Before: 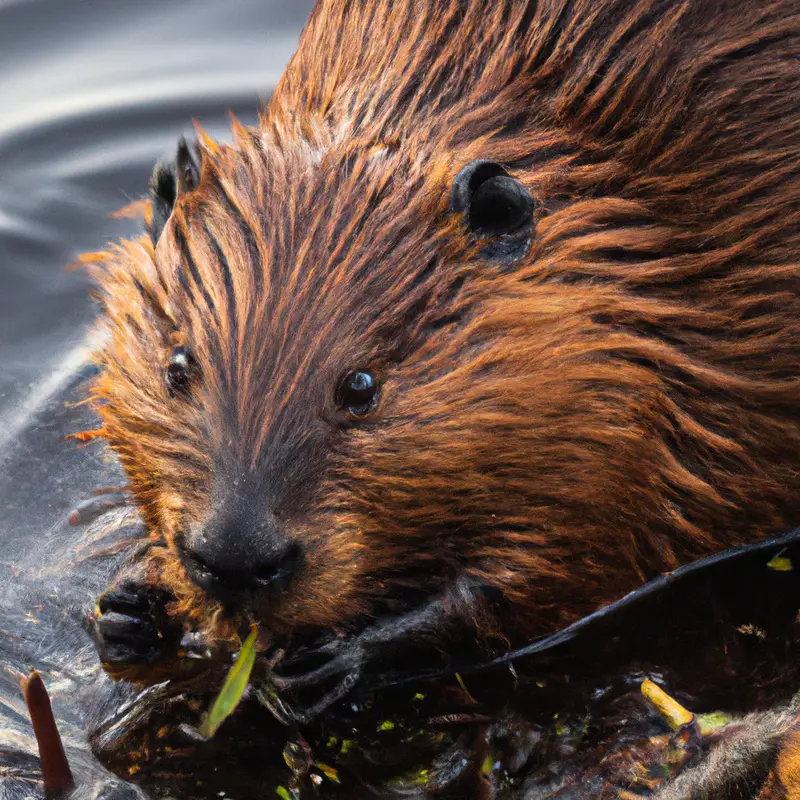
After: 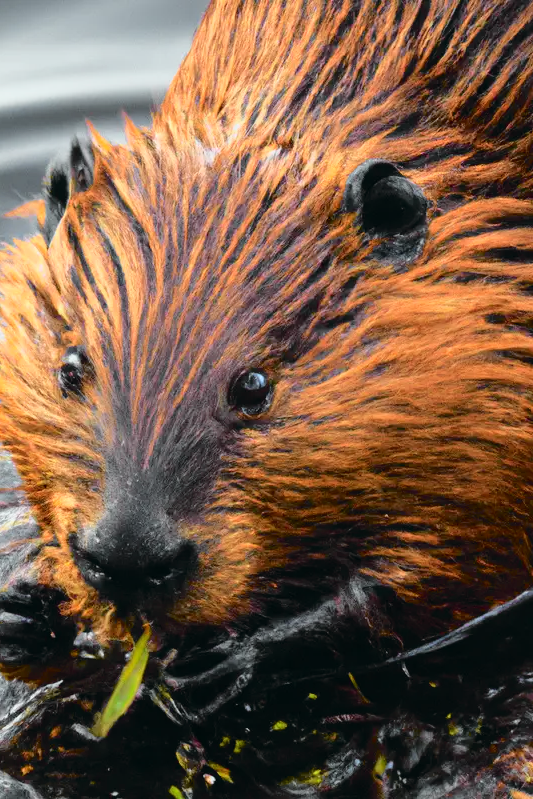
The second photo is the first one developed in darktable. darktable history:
crop and rotate: left 13.537%, right 19.796%
tone curve: curves: ch0 [(0, 0.015) (0.084, 0.074) (0.162, 0.165) (0.304, 0.382) (0.466, 0.576) (0.654, 0.741) (0.848, 0.906) (0.984, 0.963)]; ch1 [(0, 0) (0.34, 0.235) (0.46, 0.46) (0.515, 0.502) (0.553, 0.567) (0.764, 0.815) (1, 1)]; ch2 [(0, 0) (0.44, 0.458) (0.479, 0.492) (0.524, 0.507) (0.547, 0.579) (0.673, 0.712) (1, 1)], color space Lab, independent channels, preserve colors none
white balance: emerald 1
